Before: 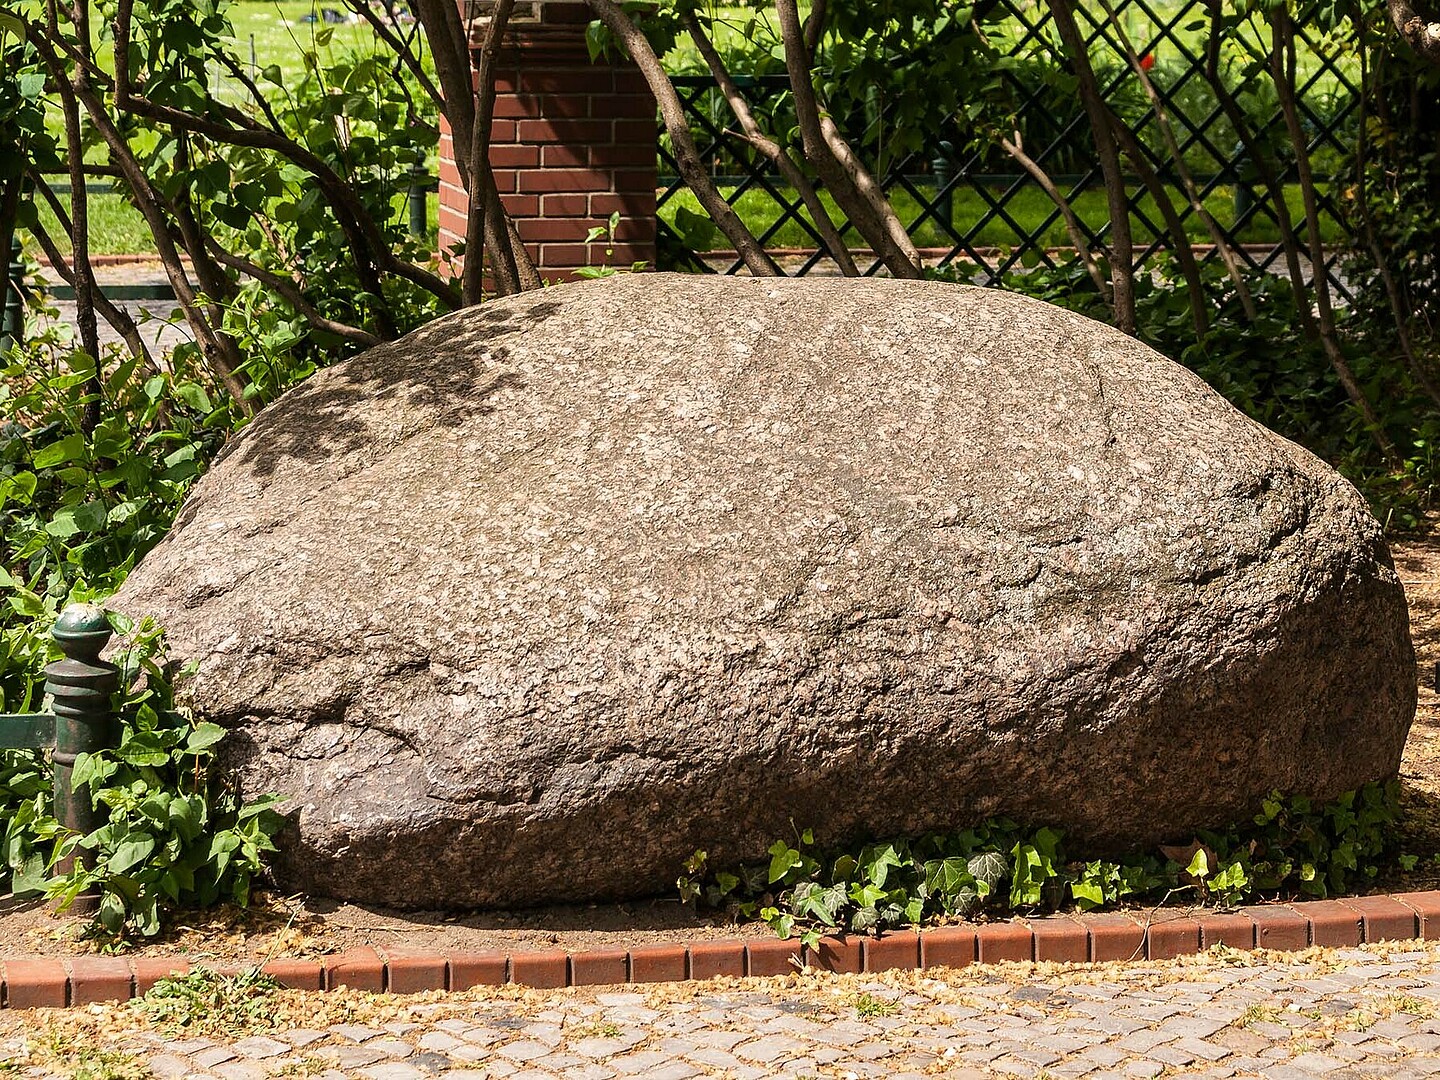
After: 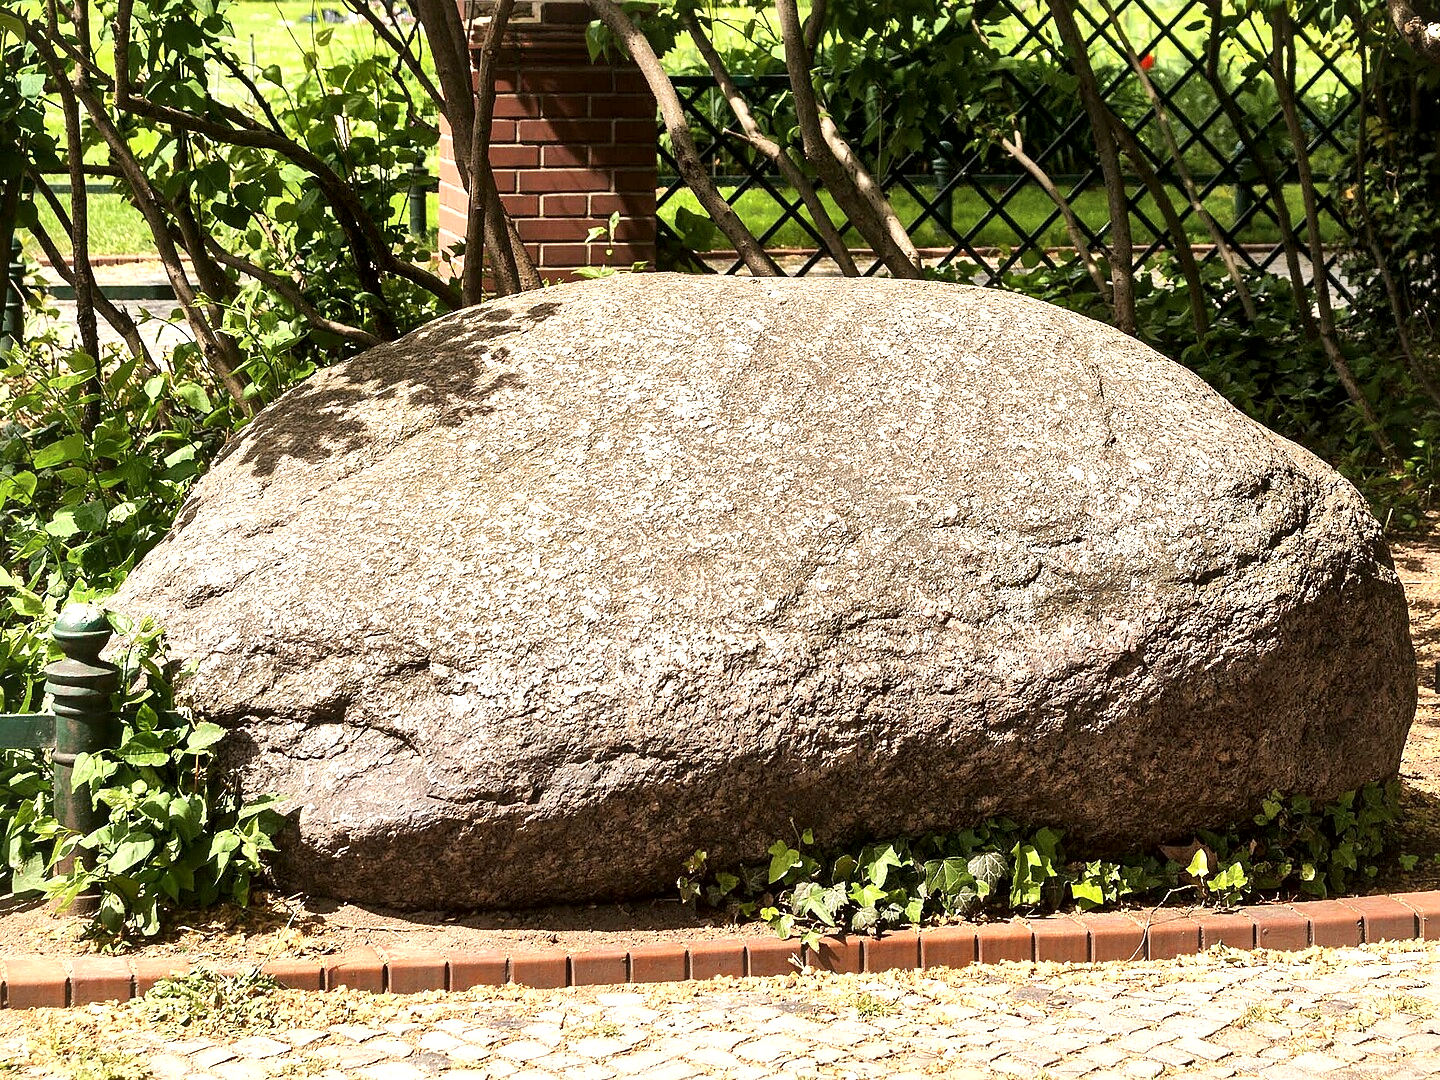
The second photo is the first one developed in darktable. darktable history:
exposure: black level correction 0, exposure 0.69 EV, compensate exposure bias true, compensate highlight preservation false
local contrast: mode bilateral grid, contrast 43, coarseness 69, detail 215%, midtone range 0.2
contrast equalizer: y [[0.6 ×6], [0.55 ×6], [0 ×6], [0 ×6], [0 ×6]], mix -0.988
